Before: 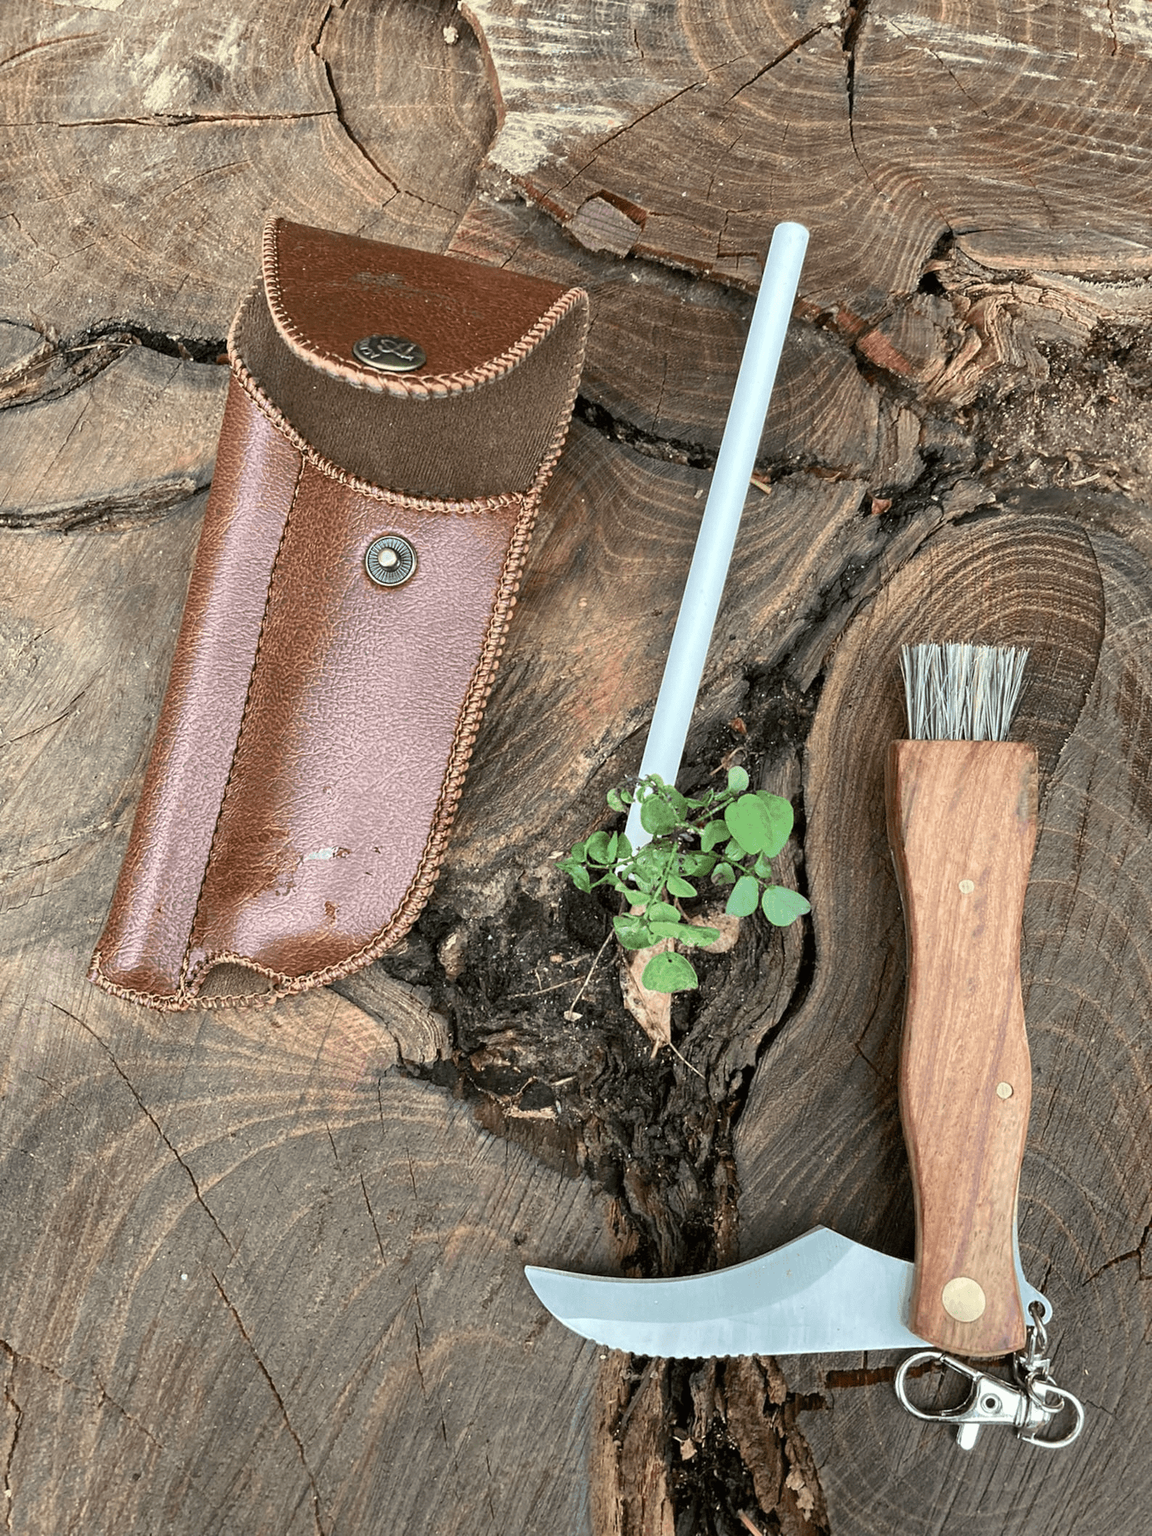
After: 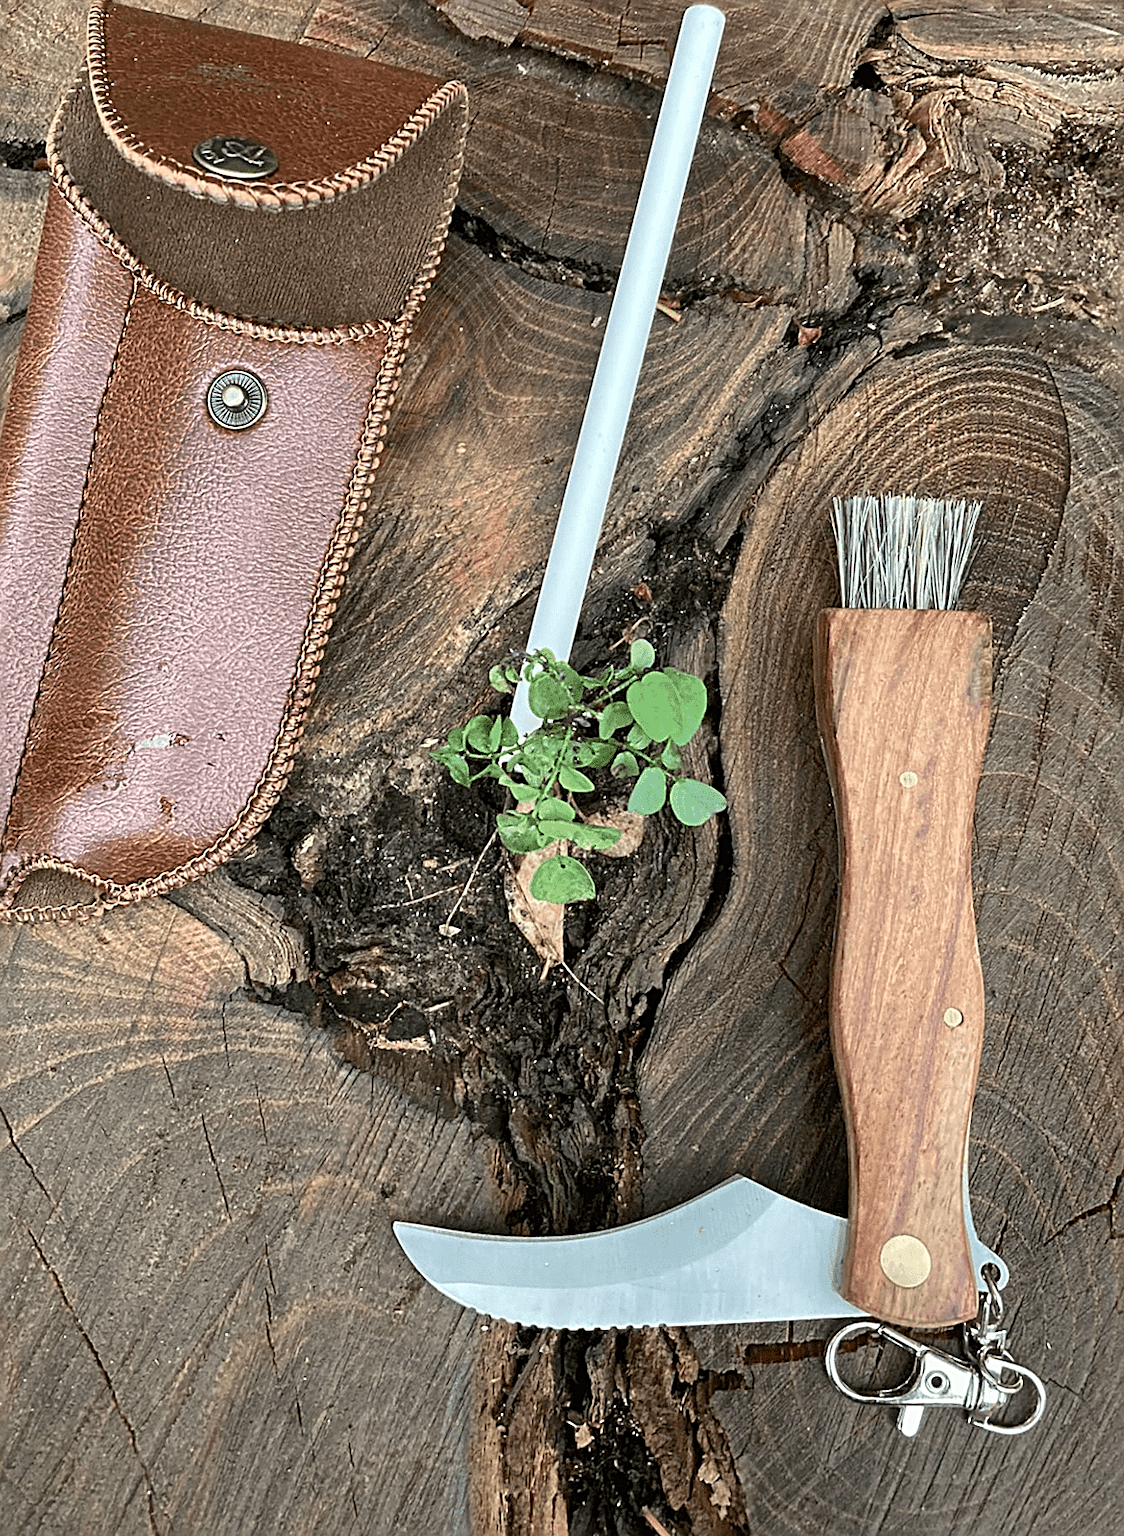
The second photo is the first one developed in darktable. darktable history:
crop: left 16.315%, top 14.246%
sharpen: radius 2.531, amount 0.628
